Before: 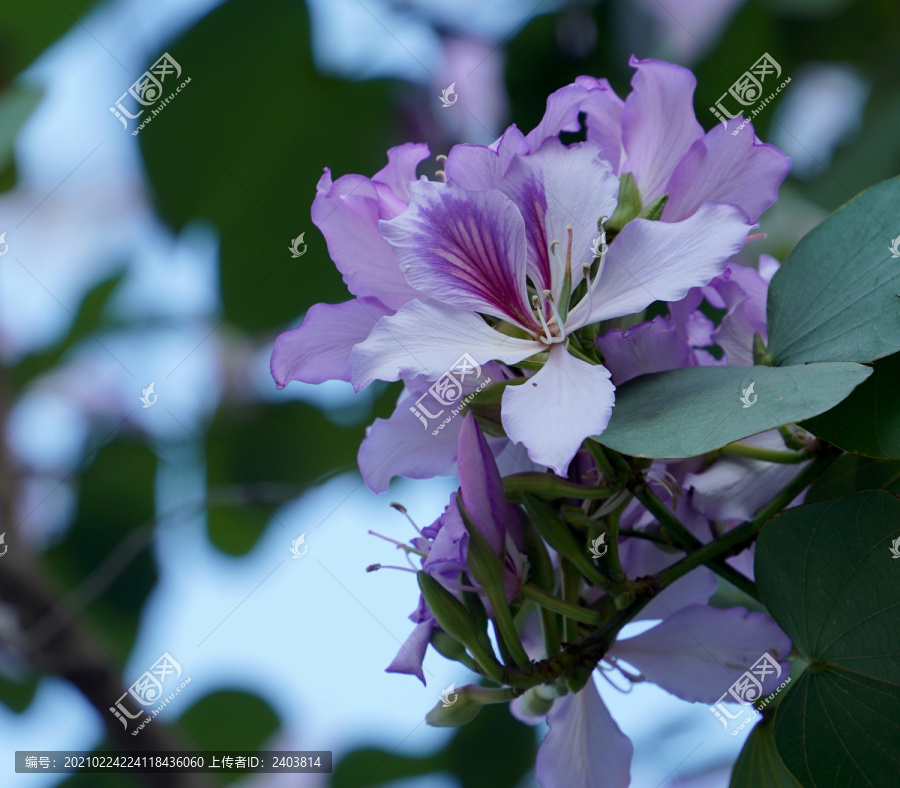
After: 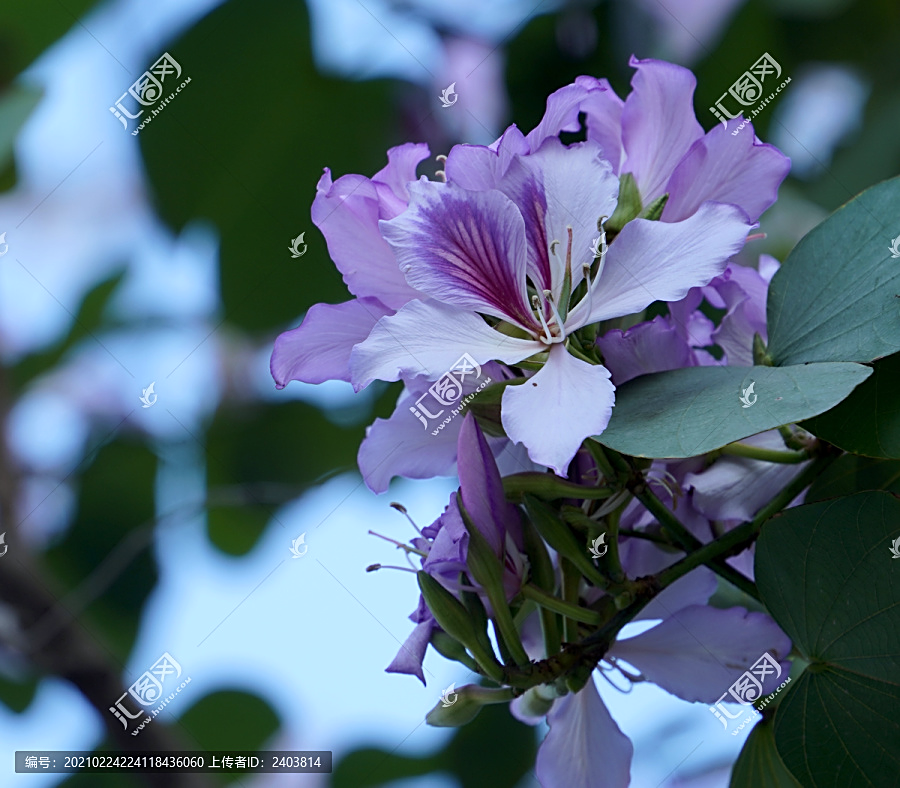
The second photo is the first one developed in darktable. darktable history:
white balance: red 0.976, blue 1.04
sharpen: on, module defaults
tone curve: curves: ch0 [(0, 0) (0.265, 0.253) (0.732, 0.751) (1, 1)], color space Lab, linked channels, preserve colors none
